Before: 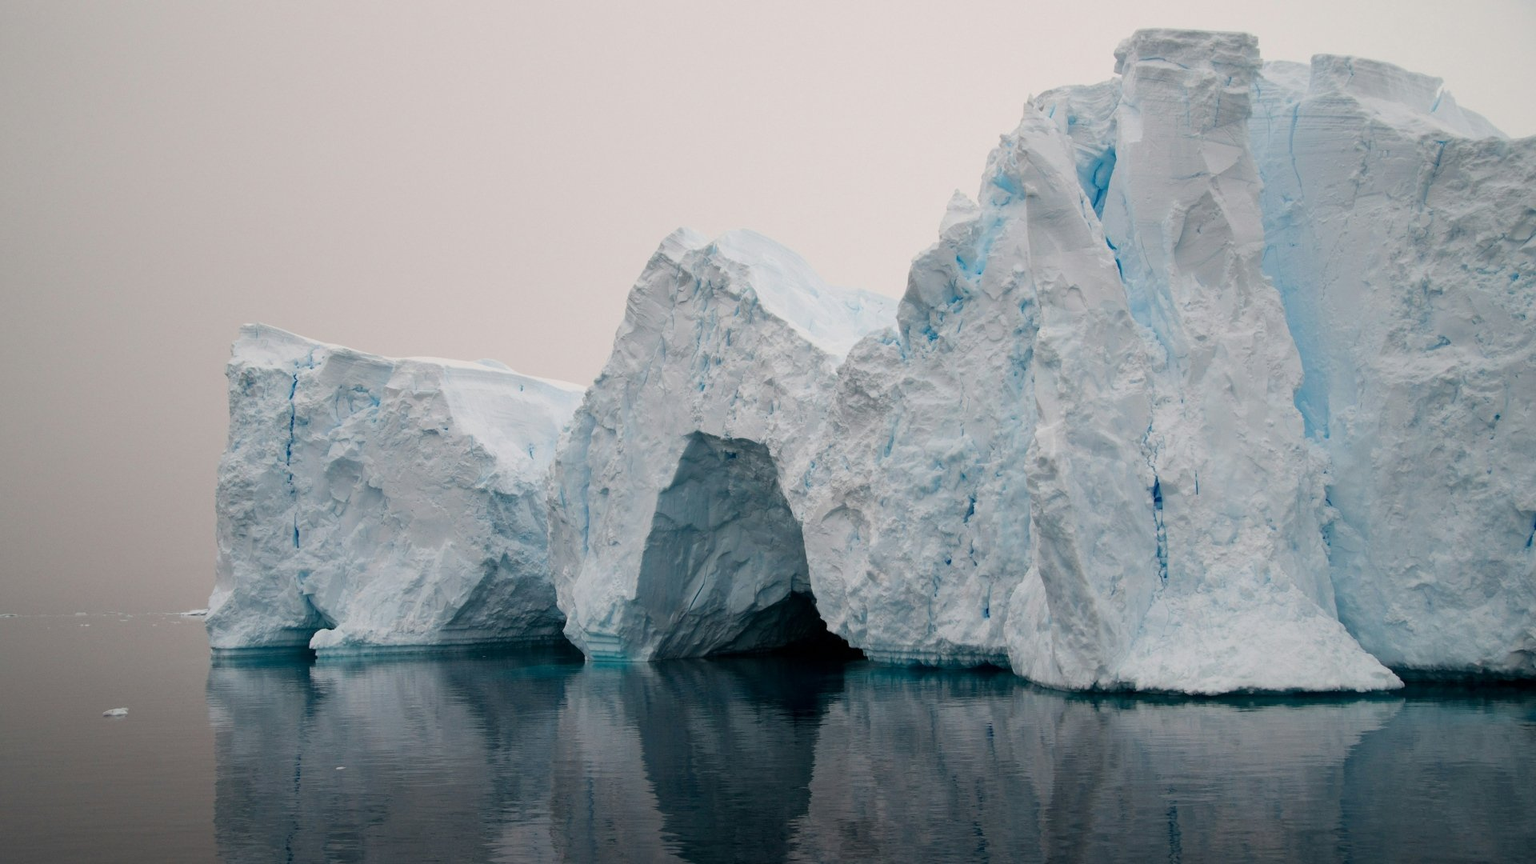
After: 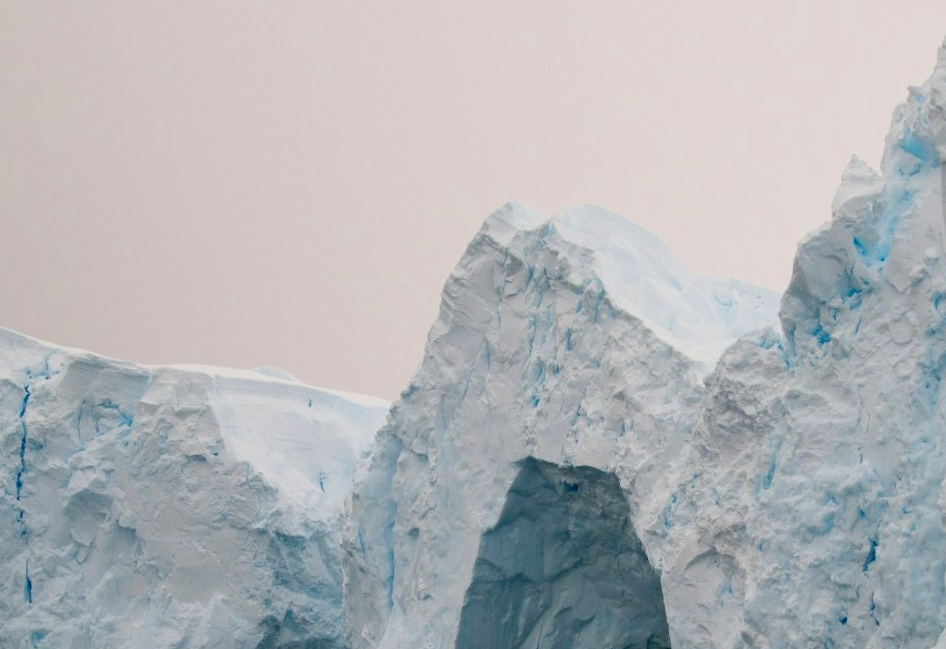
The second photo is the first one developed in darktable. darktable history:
contrast brightness saturation: contrast 0.04, saturation 0.16
crop: left 17.835%, top 7.675%, right 32.881%, bottom 32.213%
